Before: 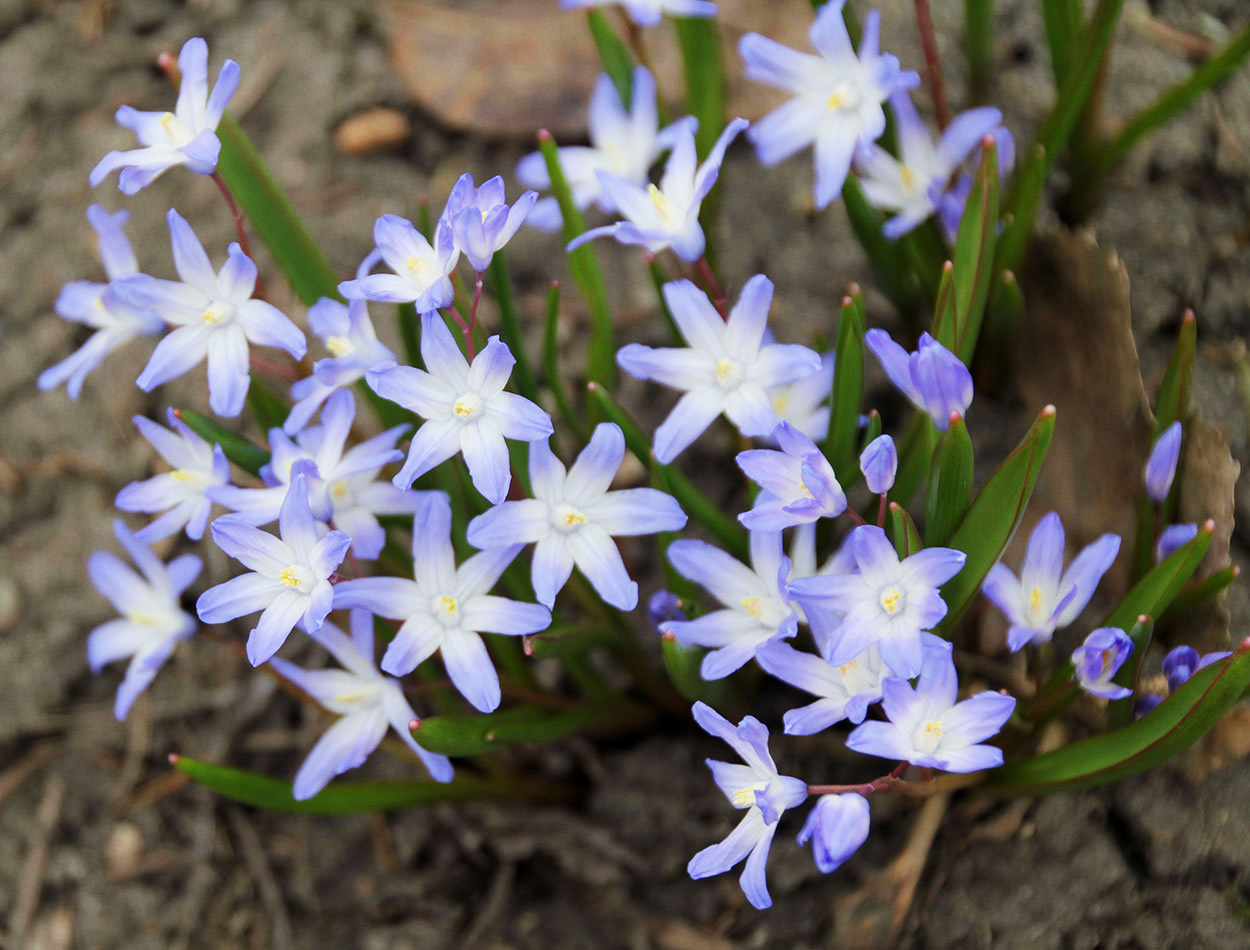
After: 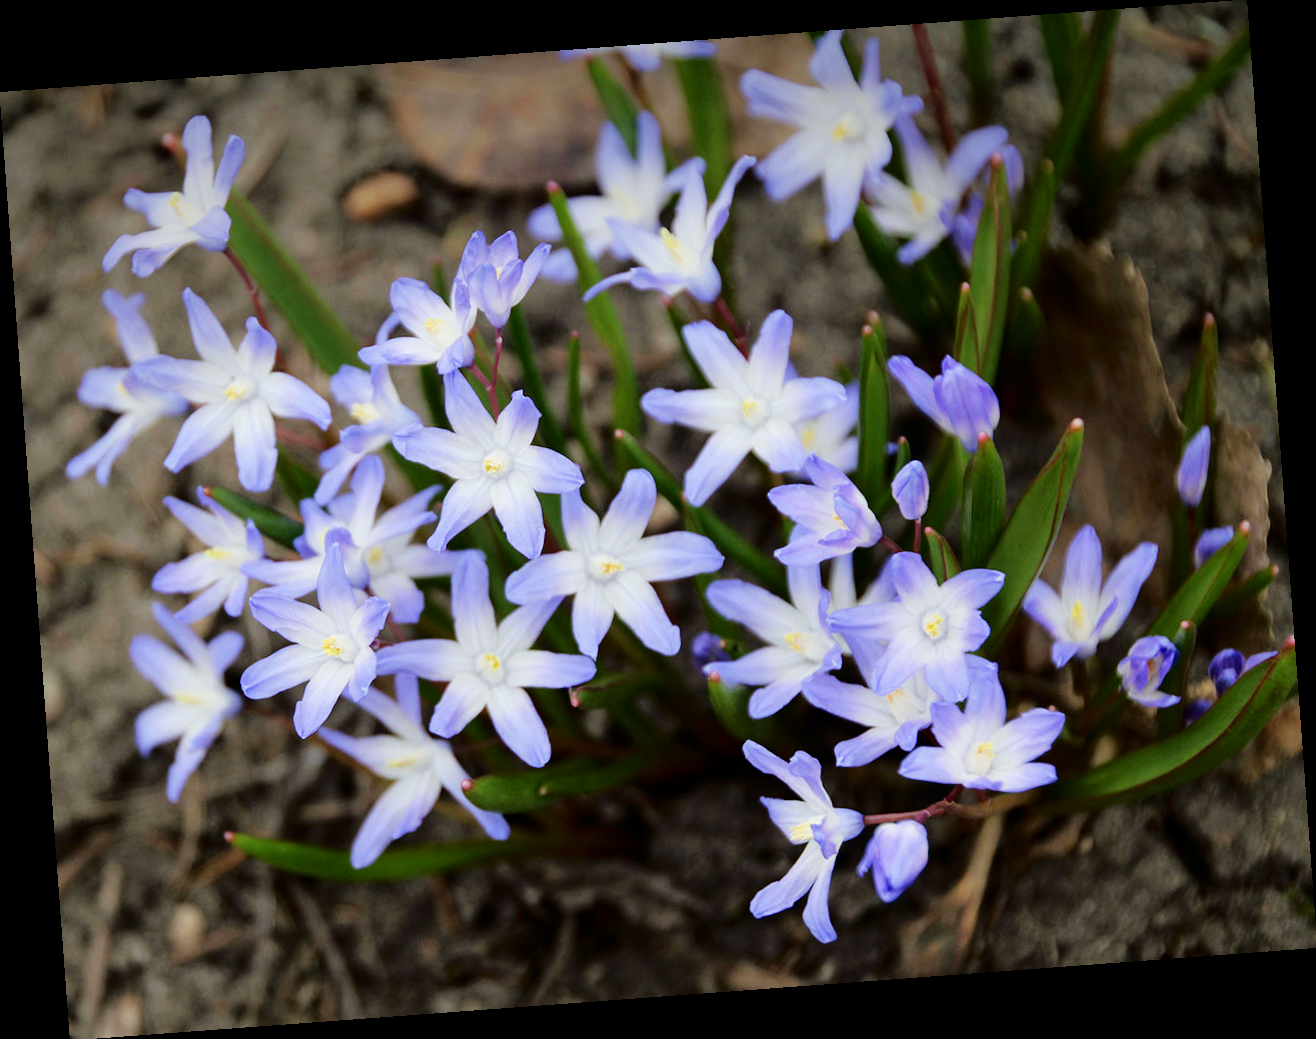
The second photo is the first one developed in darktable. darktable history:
rotate and perspective: rotation -4.25°, automatic cropping off
vignetting: fall-off start 97.52%, fall-off radius 100%, brightness -0.574, saturation 0, center (-0.027, 0.404), width/height ratio 1.368, unbound false
tone equalizer: on, module defaults
fill light: exposure -2 EV, width 8.6
